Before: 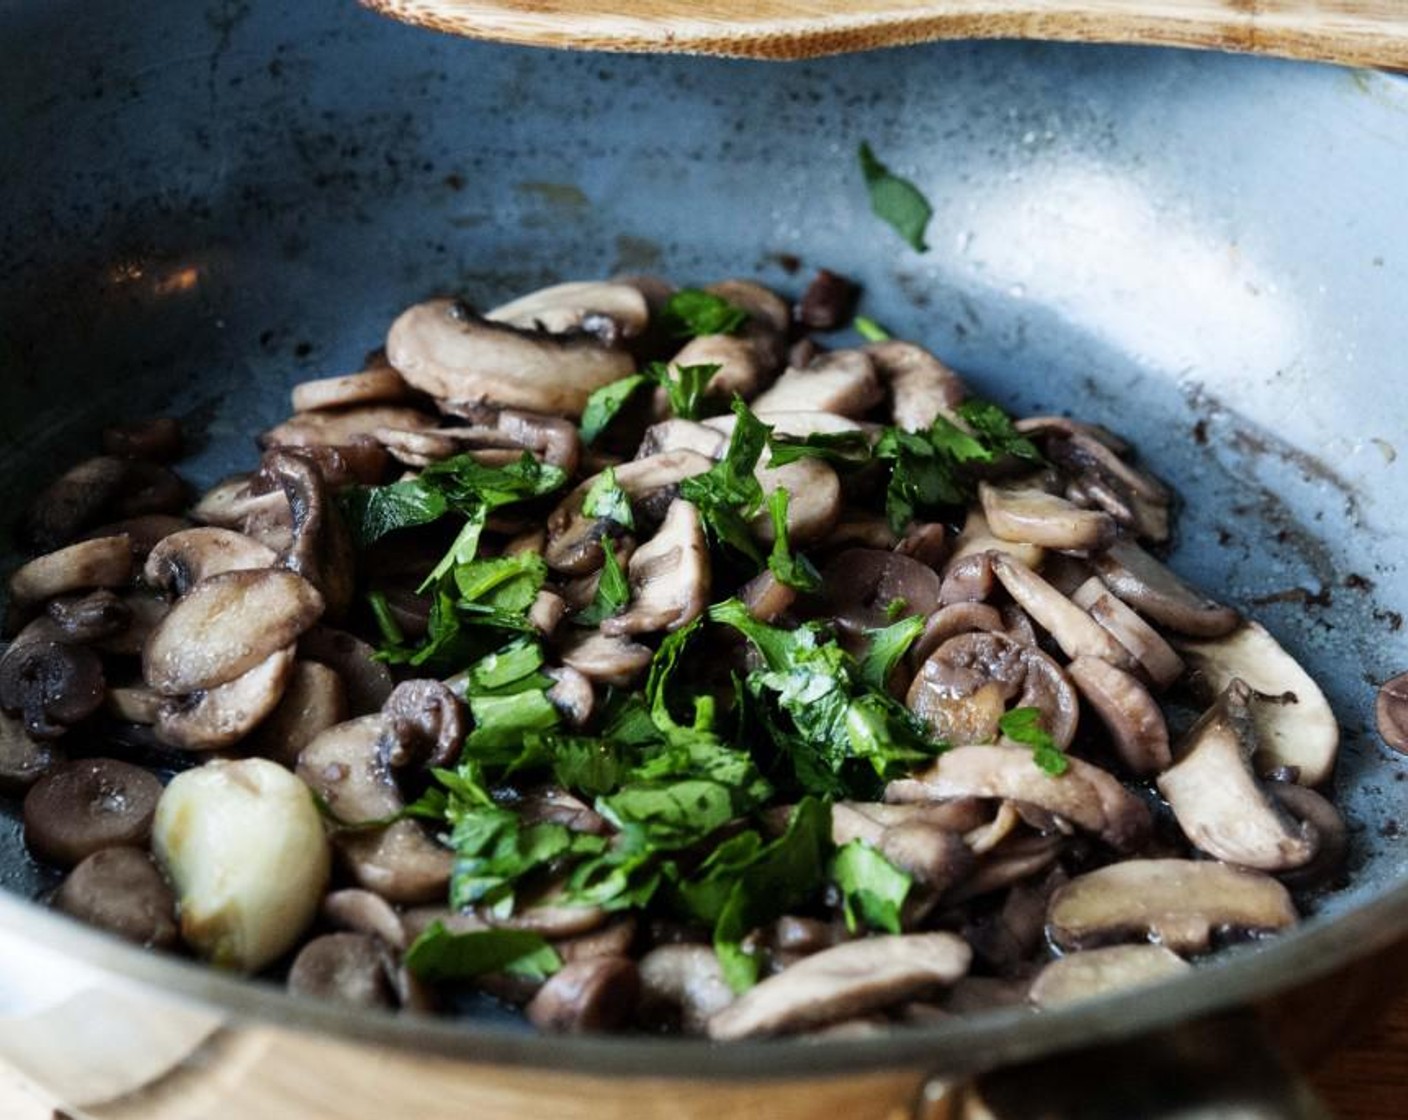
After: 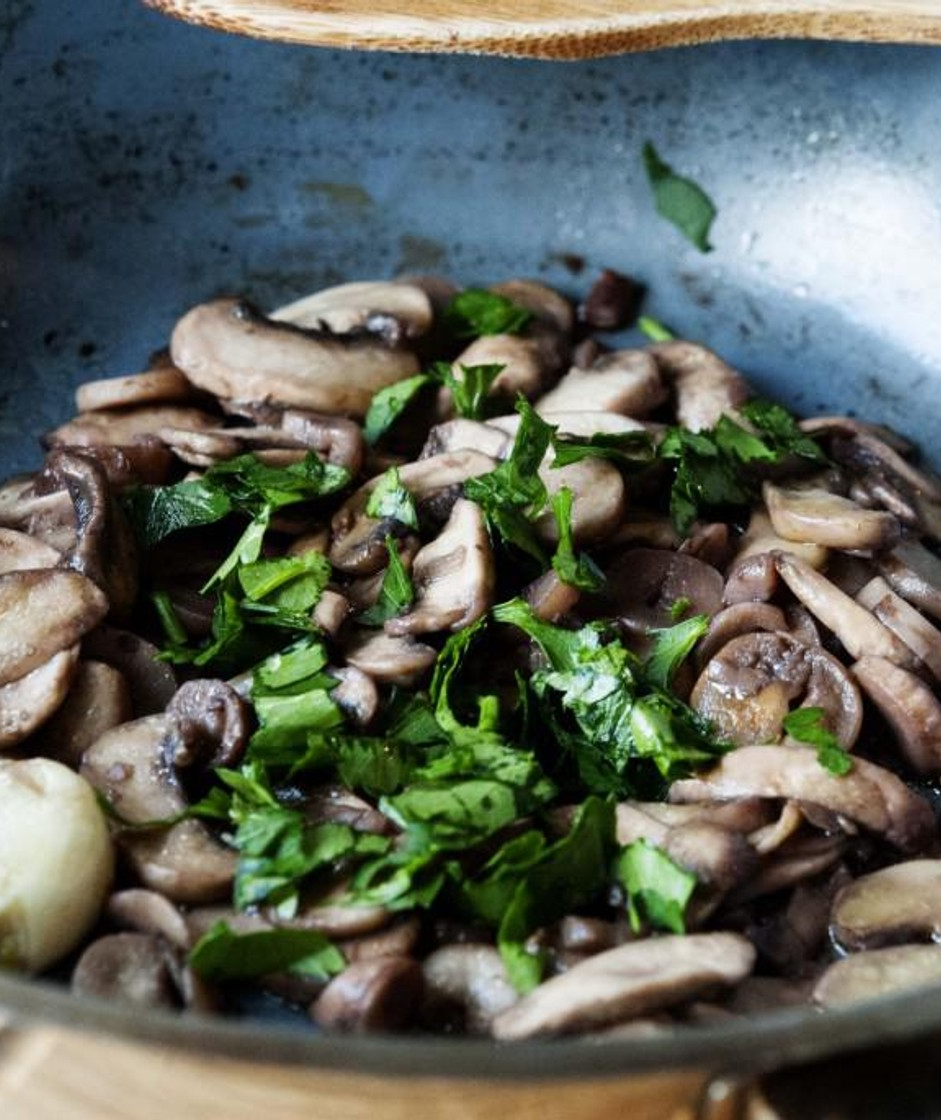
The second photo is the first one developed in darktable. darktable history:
crop: left 15.408%, right 17.748%
